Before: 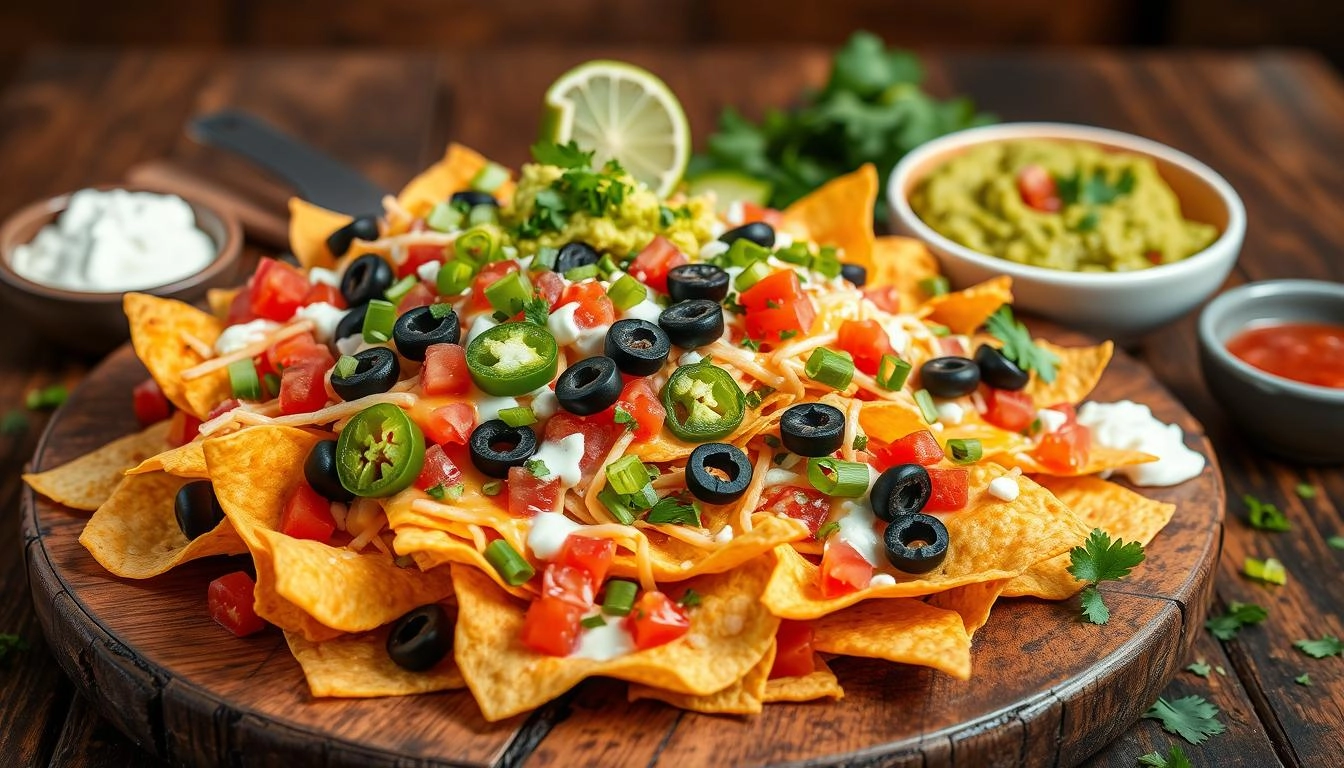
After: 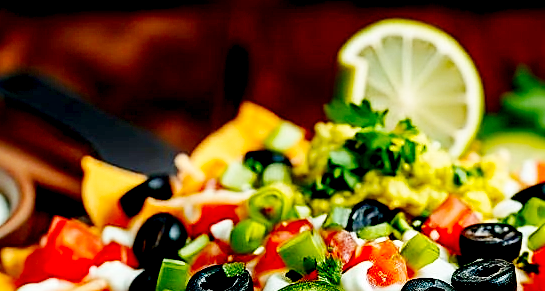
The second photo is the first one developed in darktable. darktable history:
exposure: black level correction 0.047, exposure 0.013 EV, compensate highlight preservation false
base curve: curves: ch0 [(0, 0) (0.032, 0.025) (0.121, 0.166) (0.206, 0.329) (0.605, 0.79) (1, 1)], preserve colors none
sharpen: on, module defaults
crop: left 15.452%, top 5.459%, right 43.956%, bottom 56.62%
